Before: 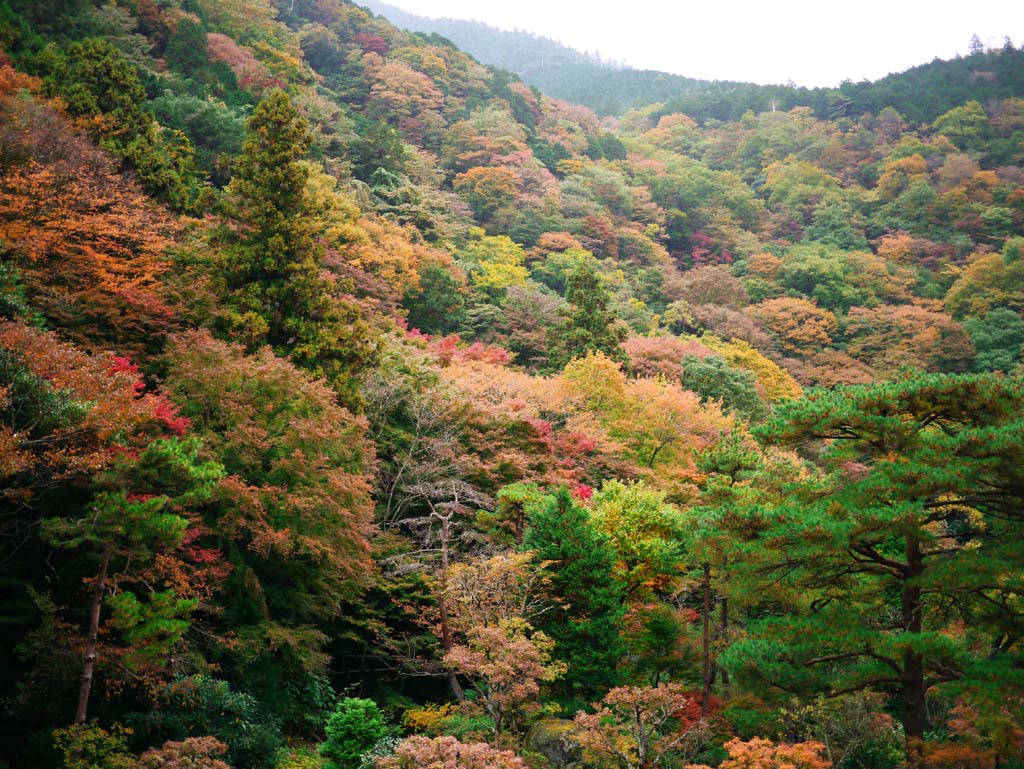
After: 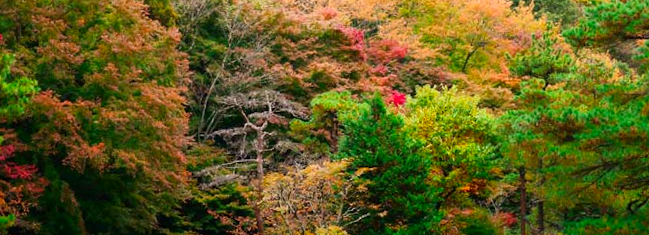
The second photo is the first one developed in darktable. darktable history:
crop: left 18.091%, top 51.13%, right 17.525%, bottom 16.85%
rotate and perspective: rotation -1.42°, crop left 0.016, crop right 0.984, crop top 0.035, crop bottom 0.965
contrast brightness saturation: contrast 0.09, saturation 0.28
